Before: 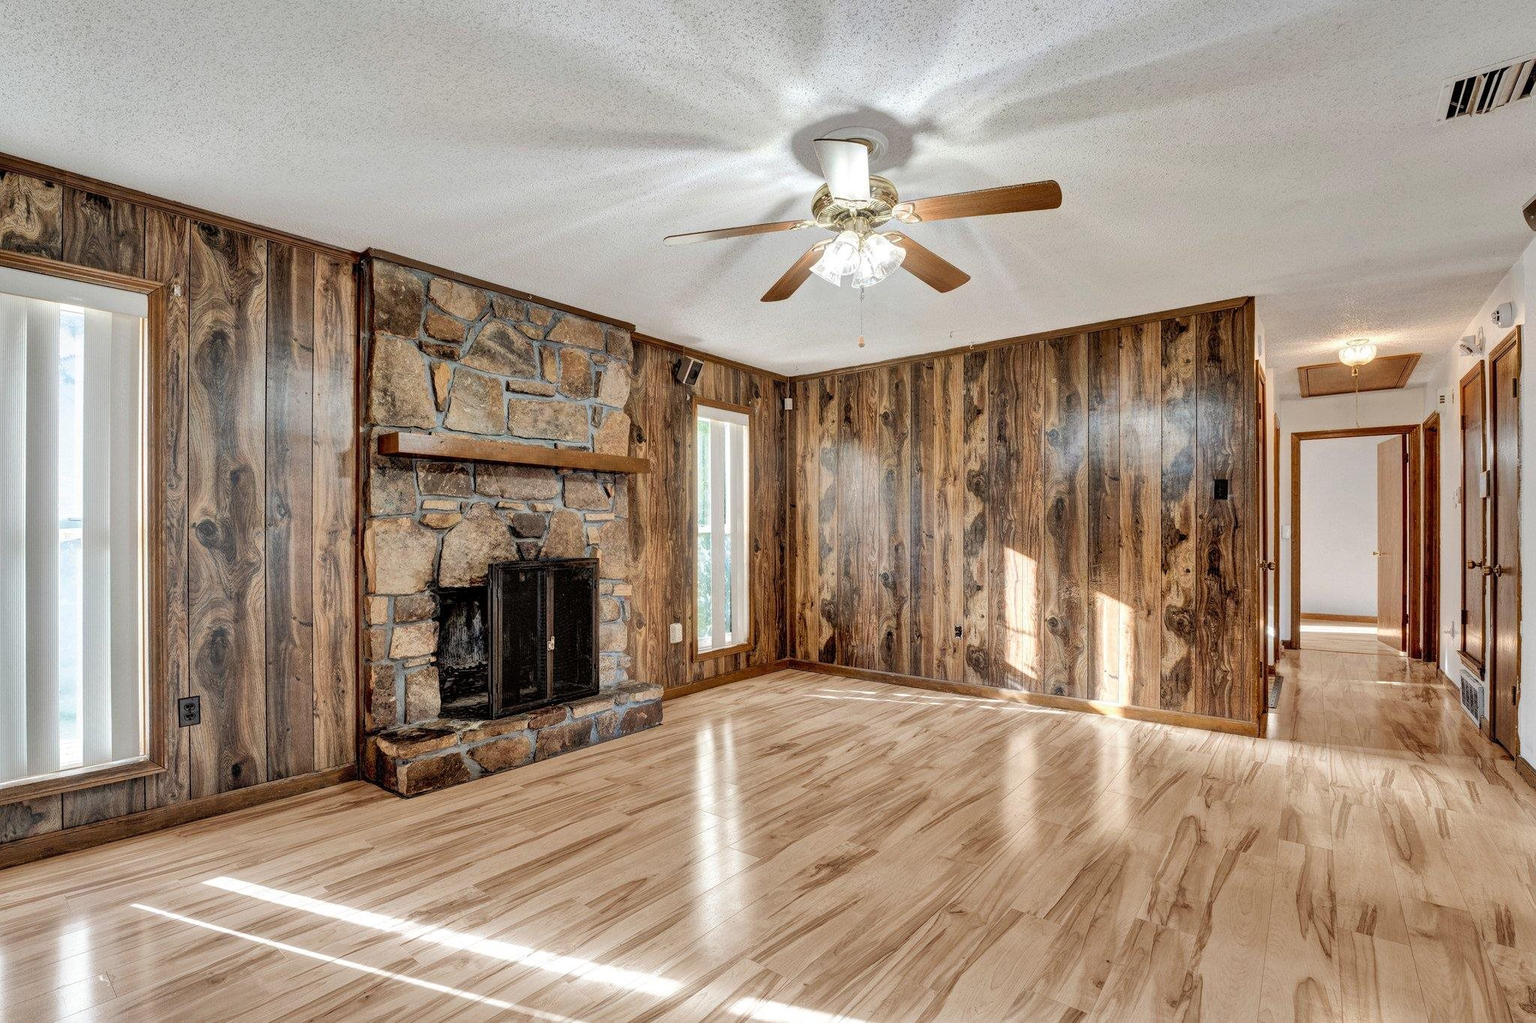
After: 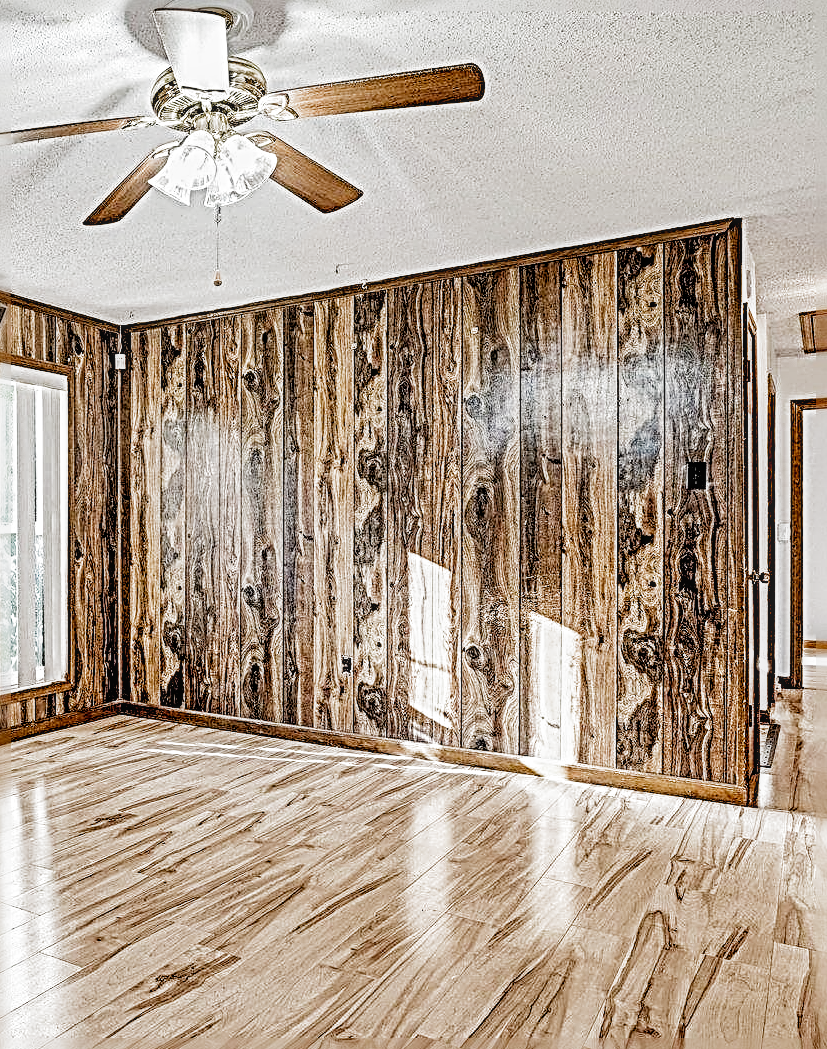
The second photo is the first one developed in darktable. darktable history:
filmic rgb: black relative exposure -8 EV, white relative exposure 3.89 EV, hardness 4.26, preserve chrominance no, color science v3 (2019), use custom middle-gray values true
tone equalizer: -8 EV -0.787 EV, -7 EV -0.738 EV, -6 EV -0.574 EV, -5 EV -0.371 EV, -3 EV 0.381 EV, -2 EV 0.6 EV, -1 EV 0.693 EV, +0 EV 0.766 EV
sharpen: radius 4.012, amount 1.984
crop: left 45.507%, top 12.987%, right 14.078%, bottom 10.04%
local contrast: on, module defaults
